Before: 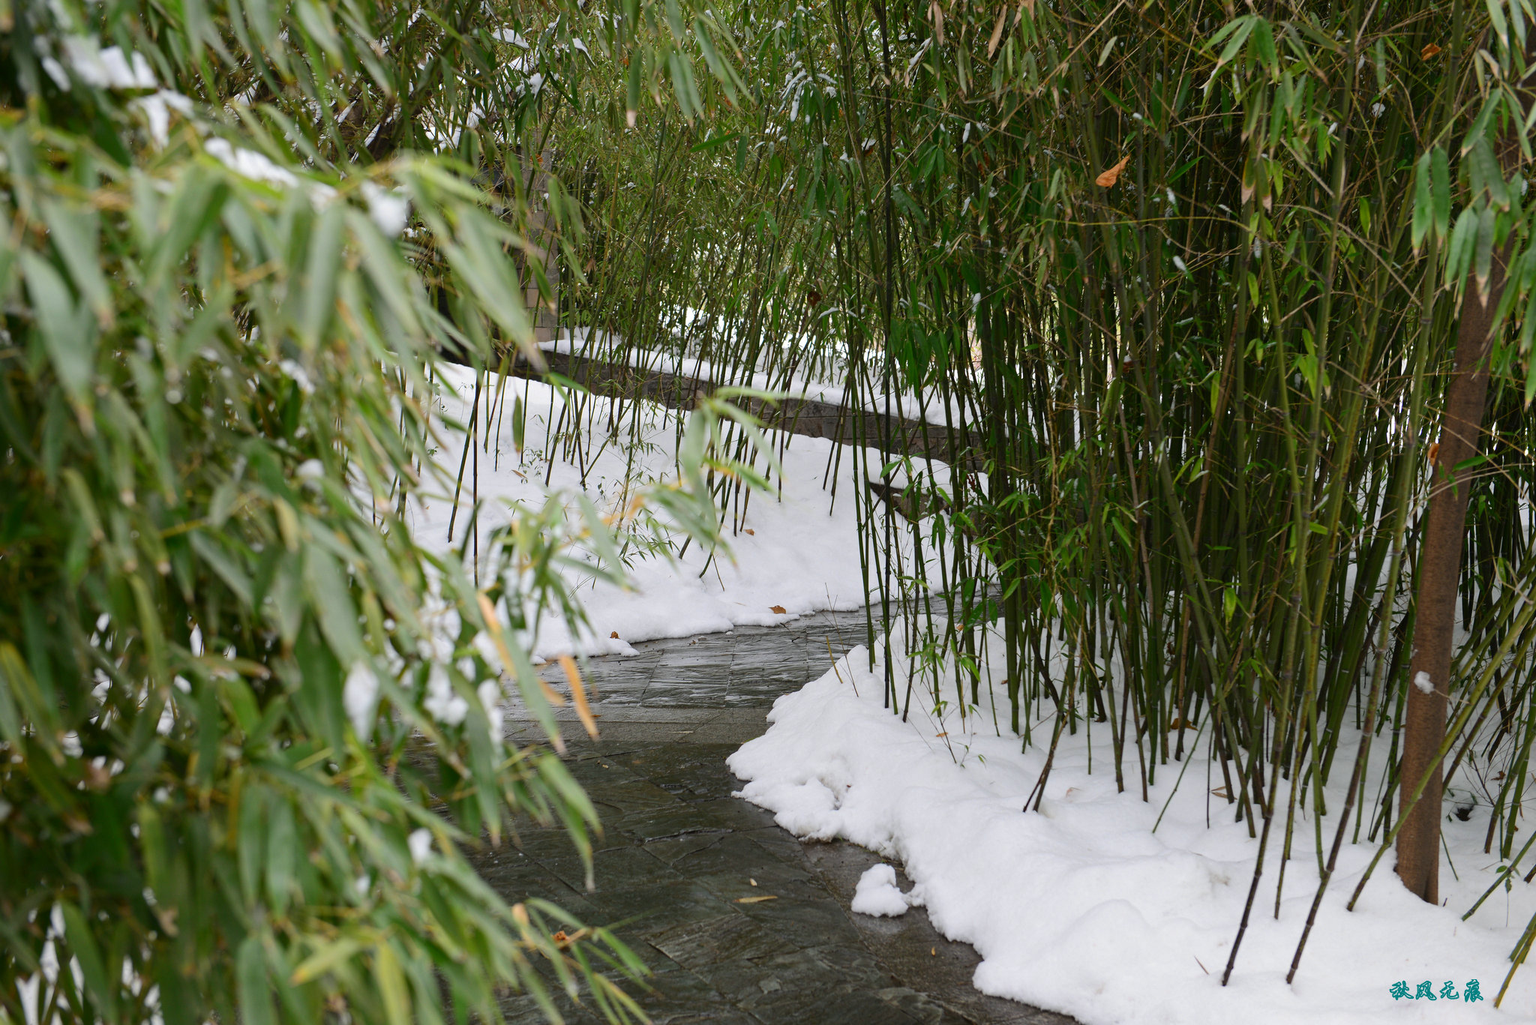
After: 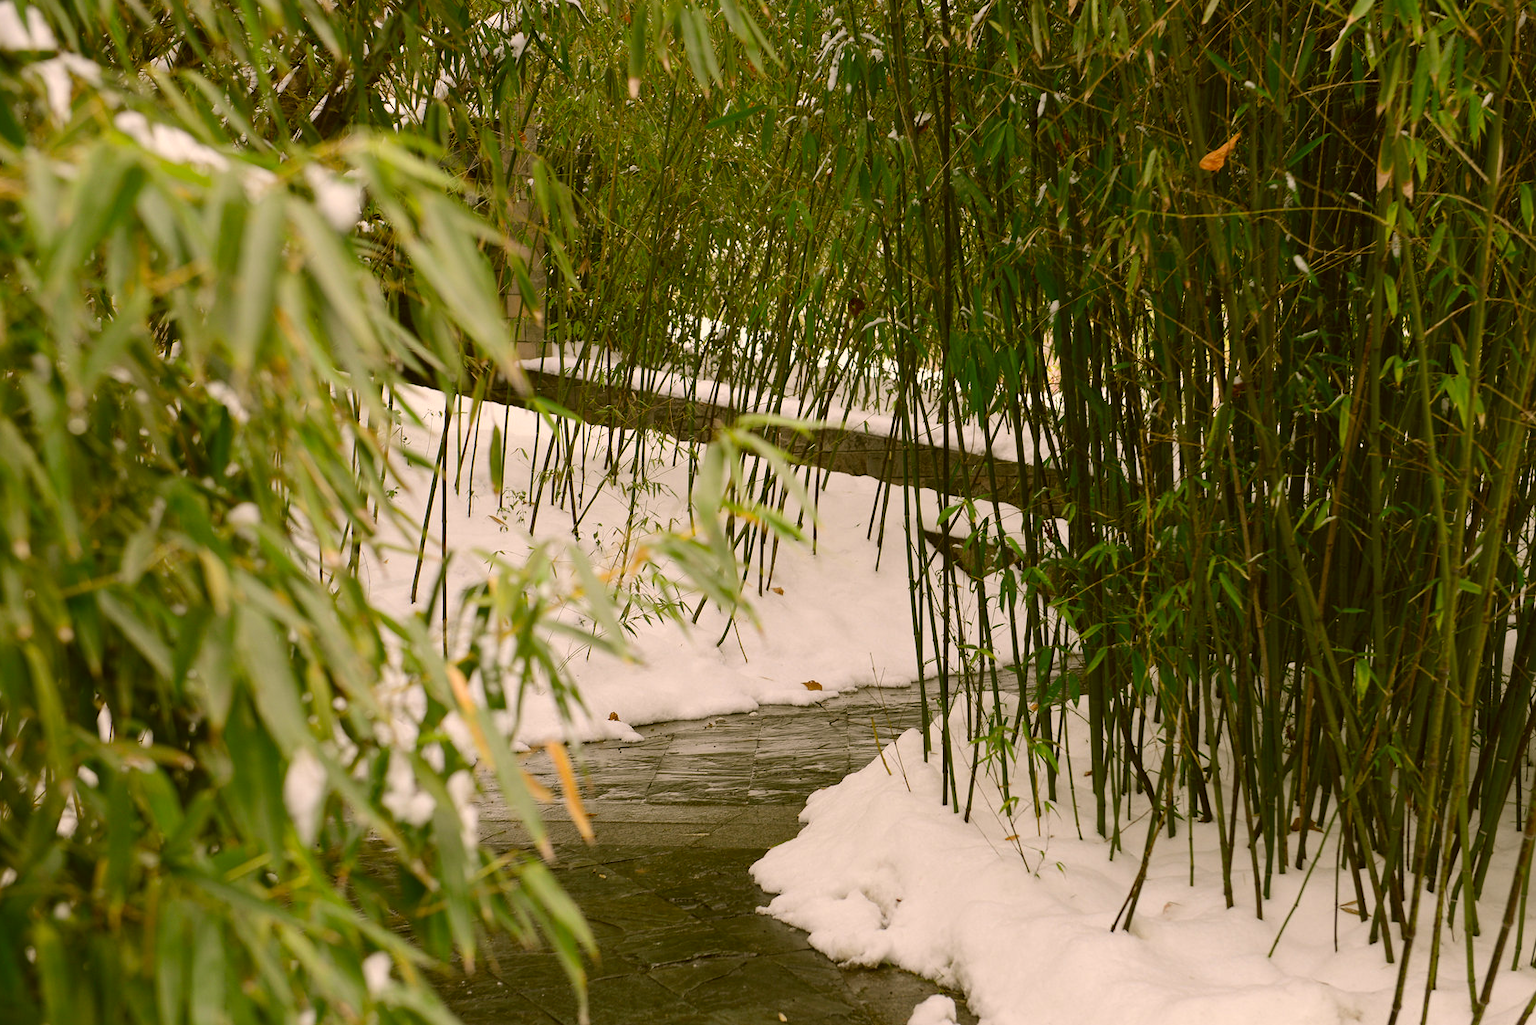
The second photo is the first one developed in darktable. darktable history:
crop and rotate: left 7.196%, top 4.574%, right 10.605%, bottom 13.178%
color correction: highlights a* 8.98, highlights b* 15.09, shadows a* -0.49, shadows b* 26.52
